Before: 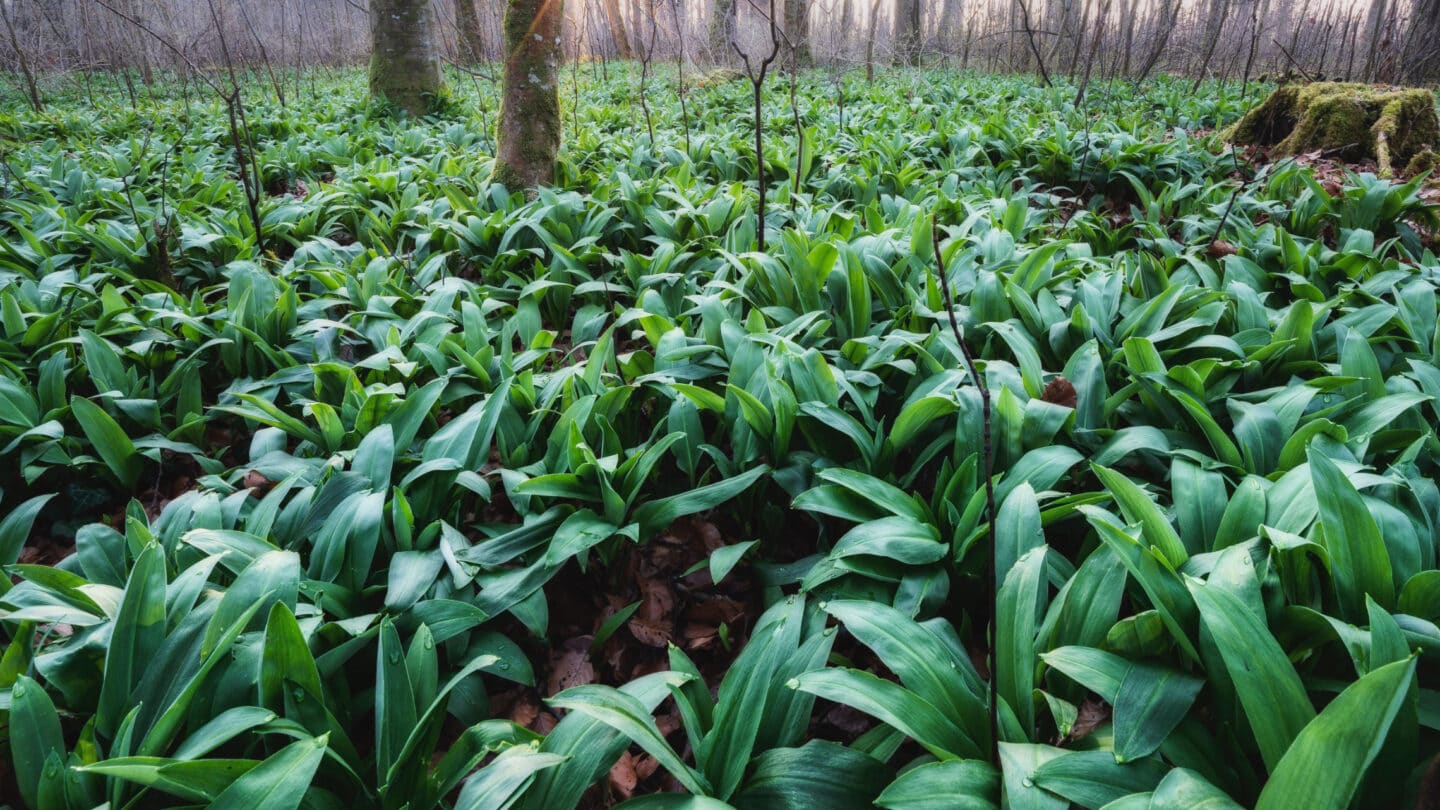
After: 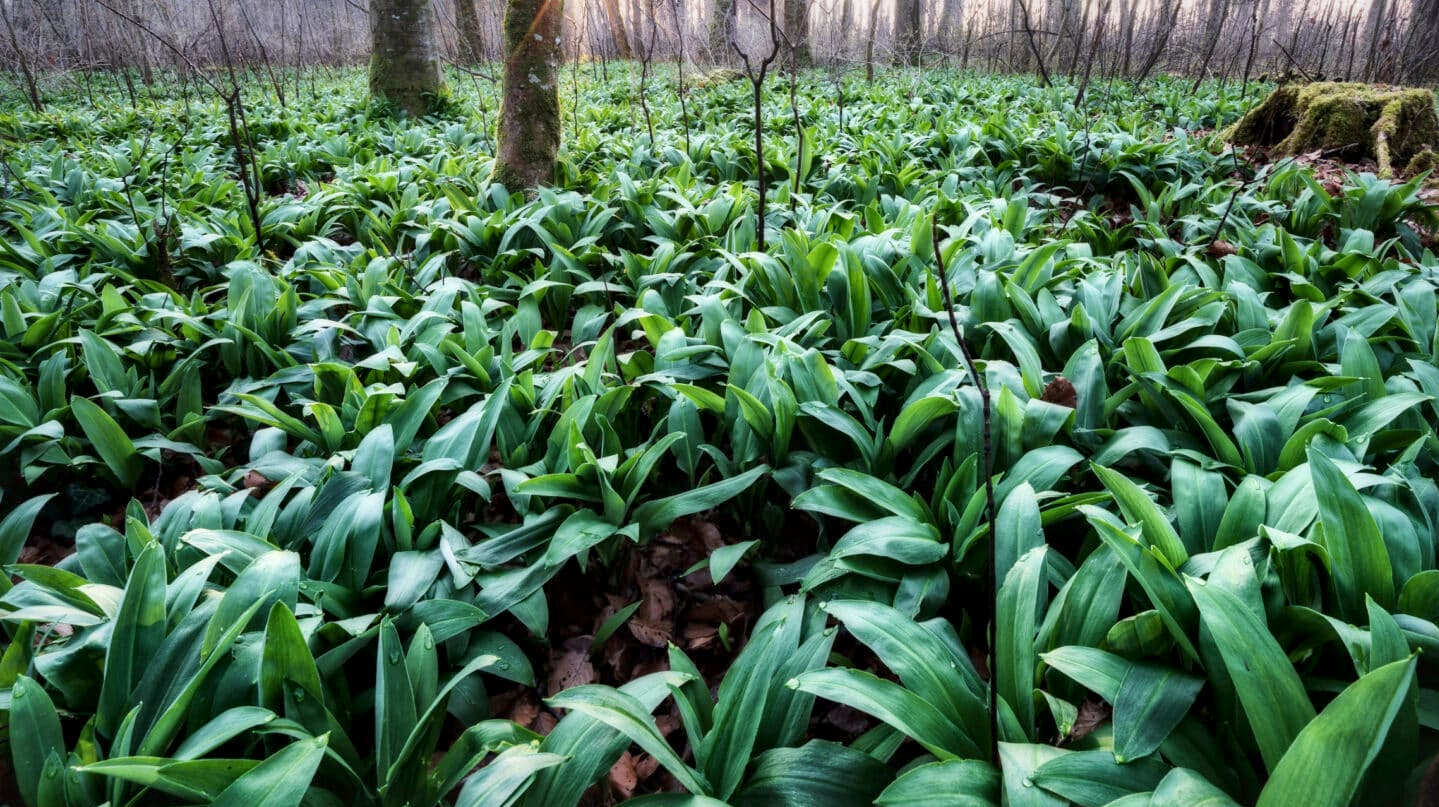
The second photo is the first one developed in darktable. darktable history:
local contrast: mode bilateral grid, contrast 19, coarseness 50, detail 179%, midtone range 0.2
crop: top 0.047%, bottom 0.204%
